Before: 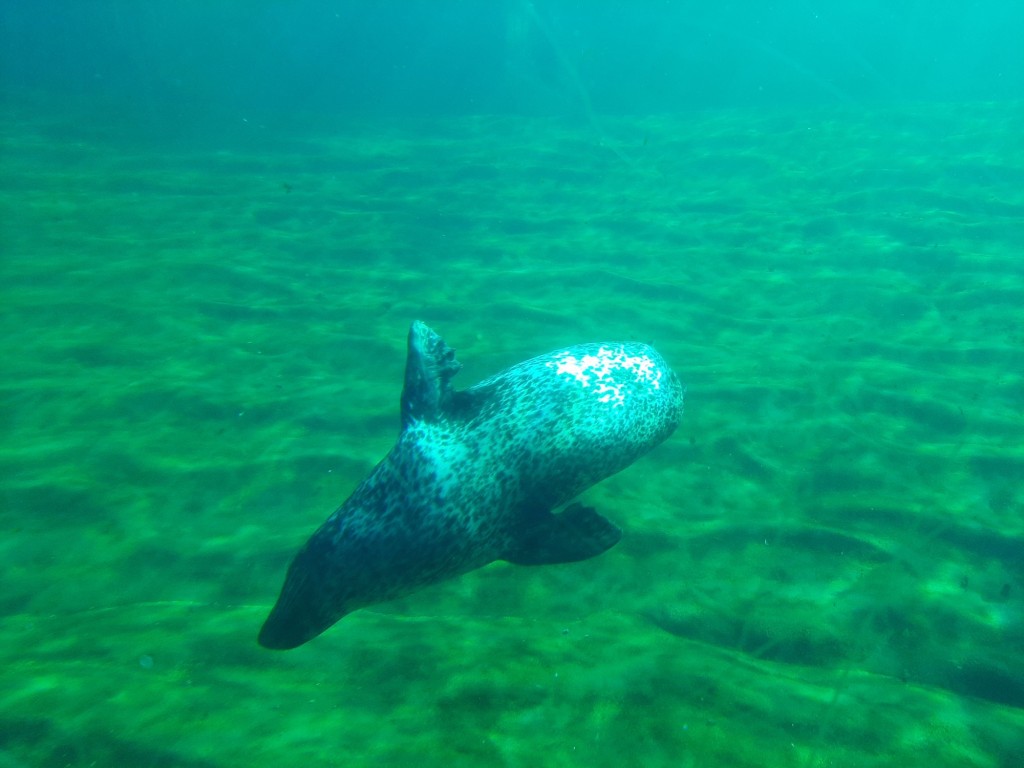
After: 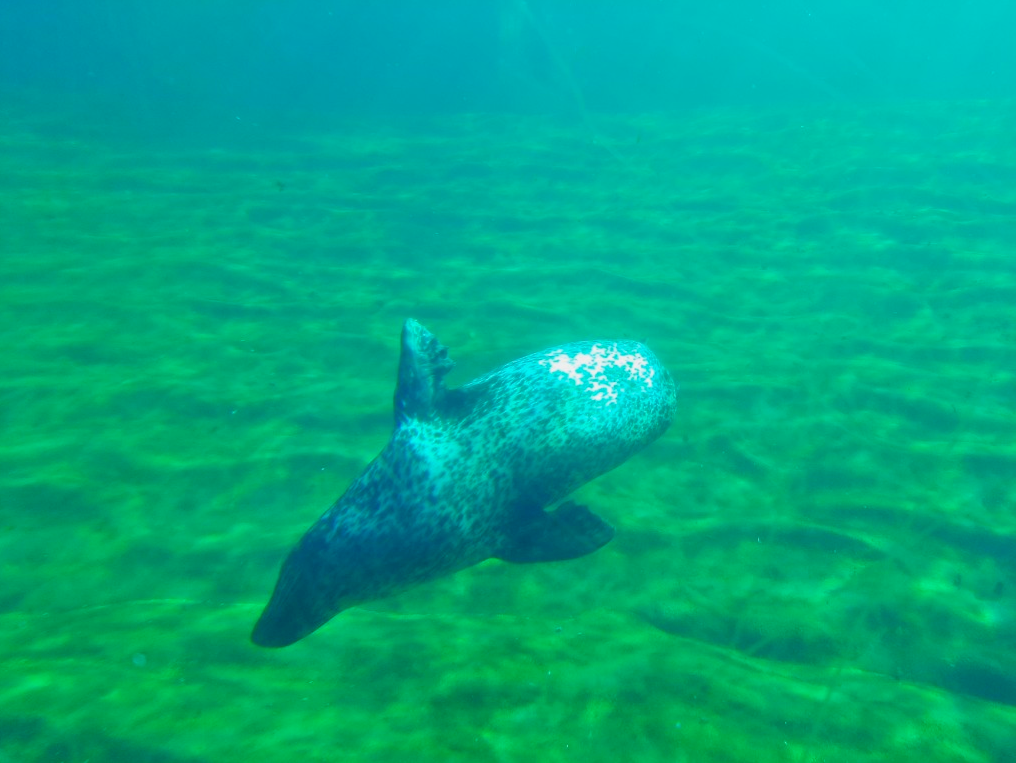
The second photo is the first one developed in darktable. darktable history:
crop and rotate: left 0.756%, top 0.354%, bottom 0.291%
color balance rgb: power › chroma 0.268%, power › hue 61.79°, global offset › luminance 0.393%, global offset › chroma 0.214%, global offset › hue 255.06°, perceptual saturation grading › global saturation 20.163%, perceptual saturation grading › highlights -19.926%, perceptual saturation grading › shadows 29.4%, contrast -10.213%
tone equalizer: -8 EV 0.009 EV, -7 EV -0.016 EV, -6 EV 0.03 EV, -5 EV 0.037 EV, -4 EV 0.283 EV, -3 EV 0.666 EV, -2 EV 0.581 EV, -1 EV 0.191 EV, +0 EV 0.052 EV
